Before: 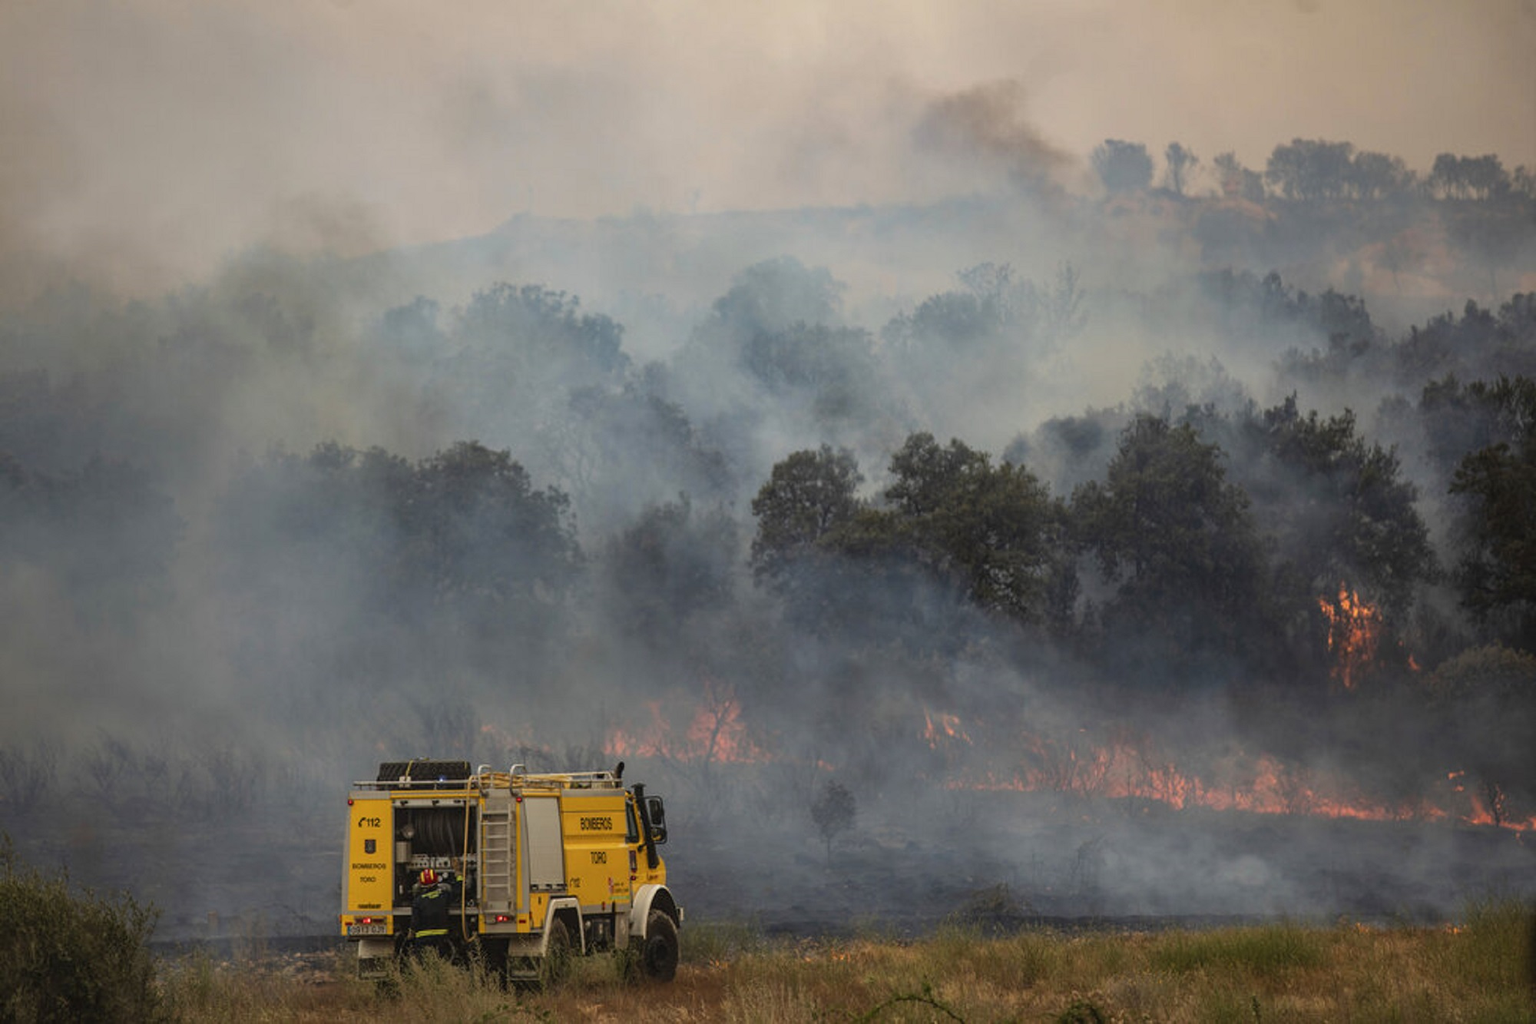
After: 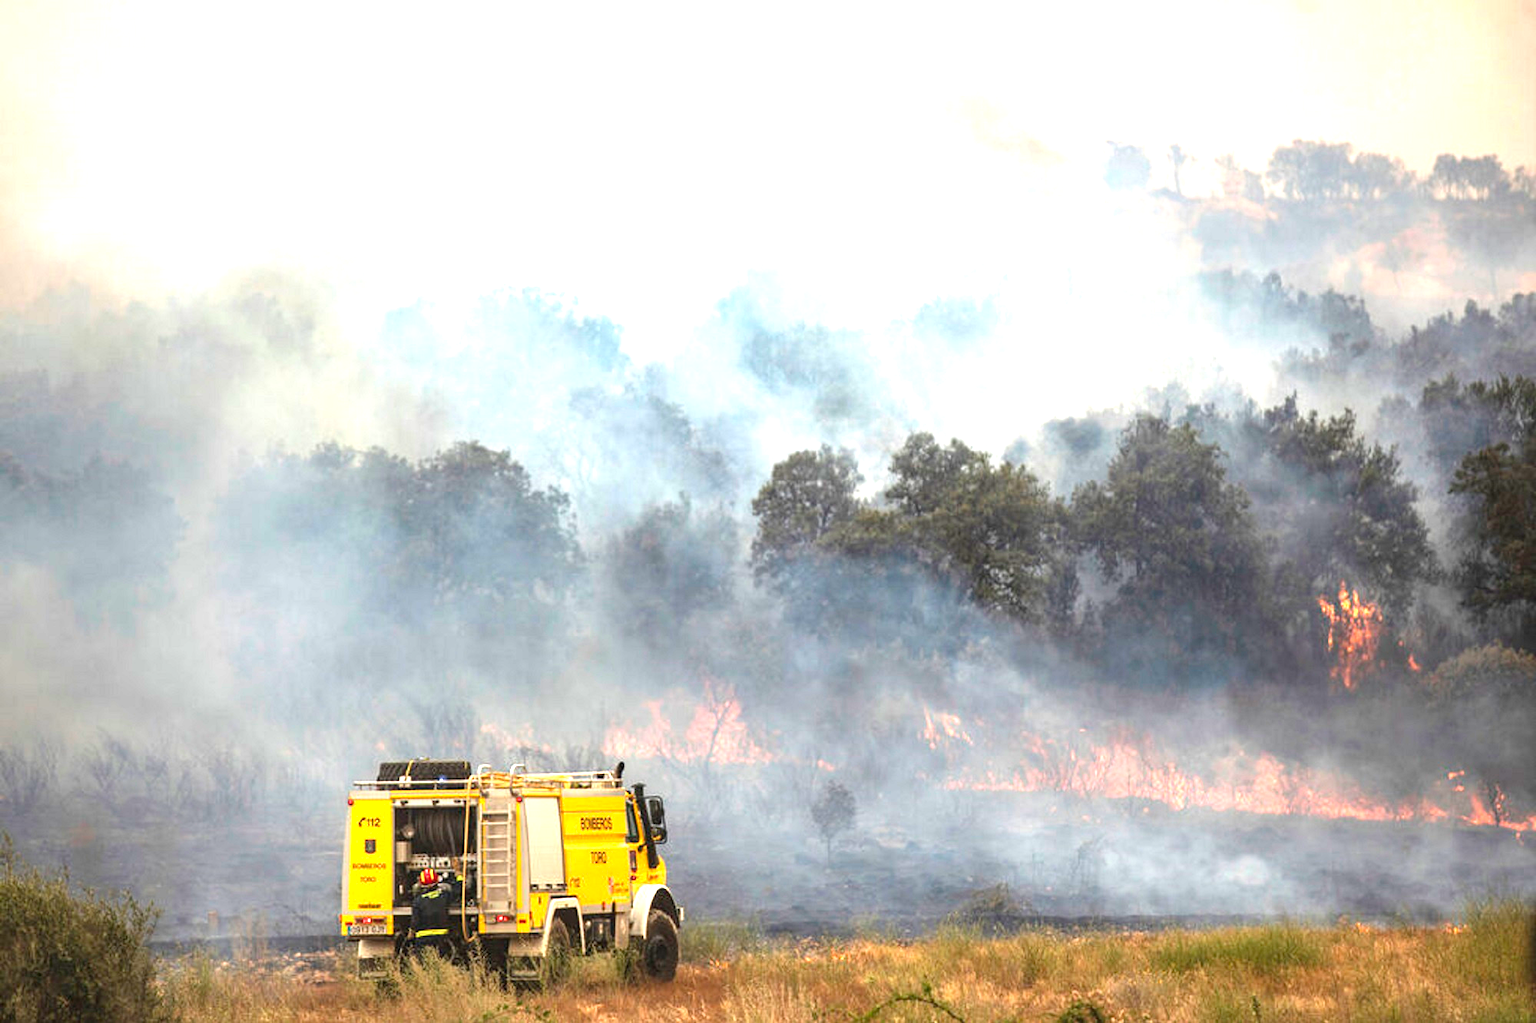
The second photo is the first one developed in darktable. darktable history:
exposure: exposure 2 EV, compensate exposure bias true, compensate highlight preservation false
